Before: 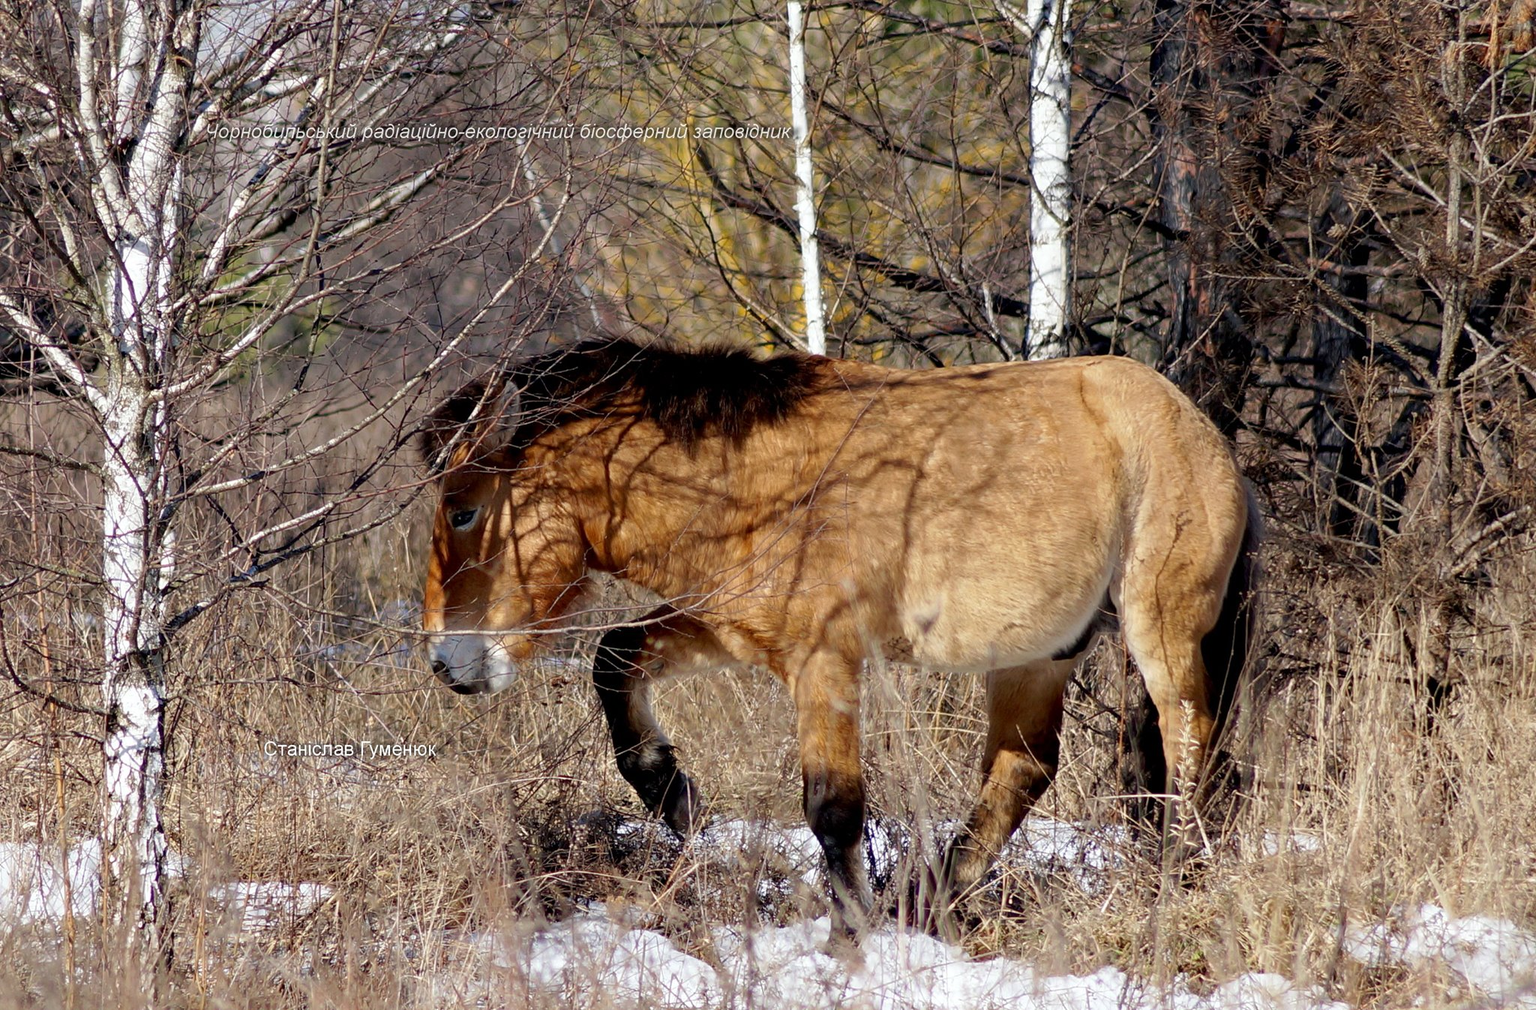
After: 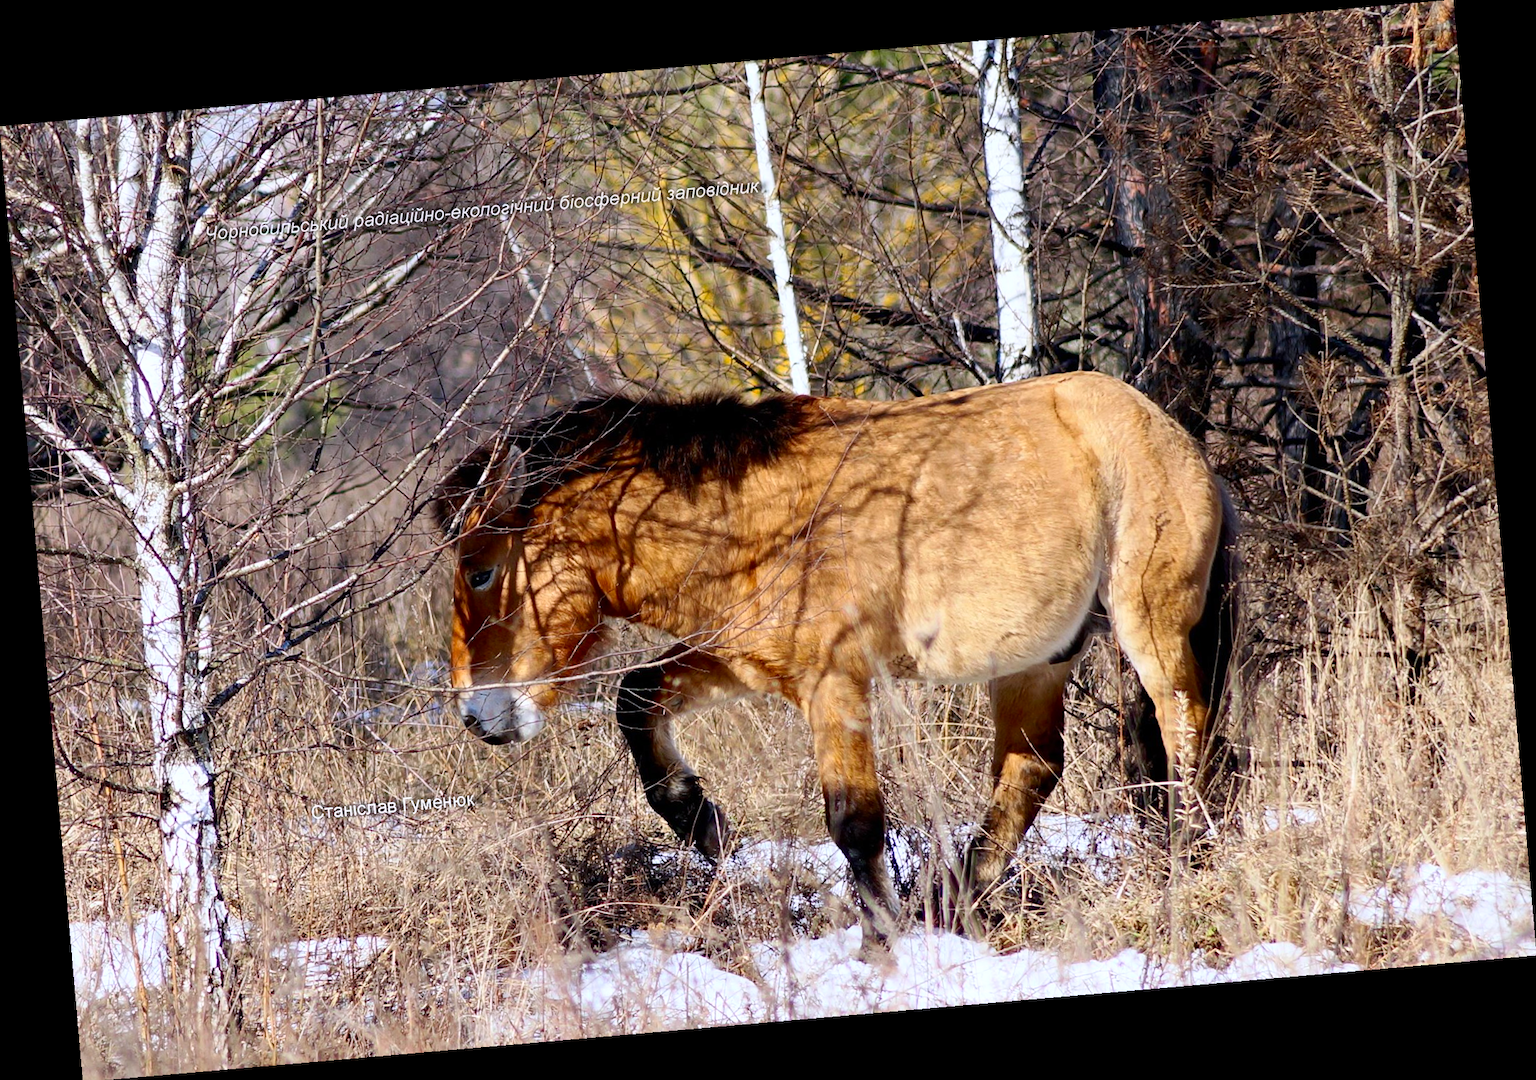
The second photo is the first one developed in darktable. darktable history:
white balance: red 0.984, blue 1.059
rotate and perspective: rotation -4.98°, automatic cropping off
contrast brightness saturation: contrast 0.23, brightness 0.1, saturation 0.29
